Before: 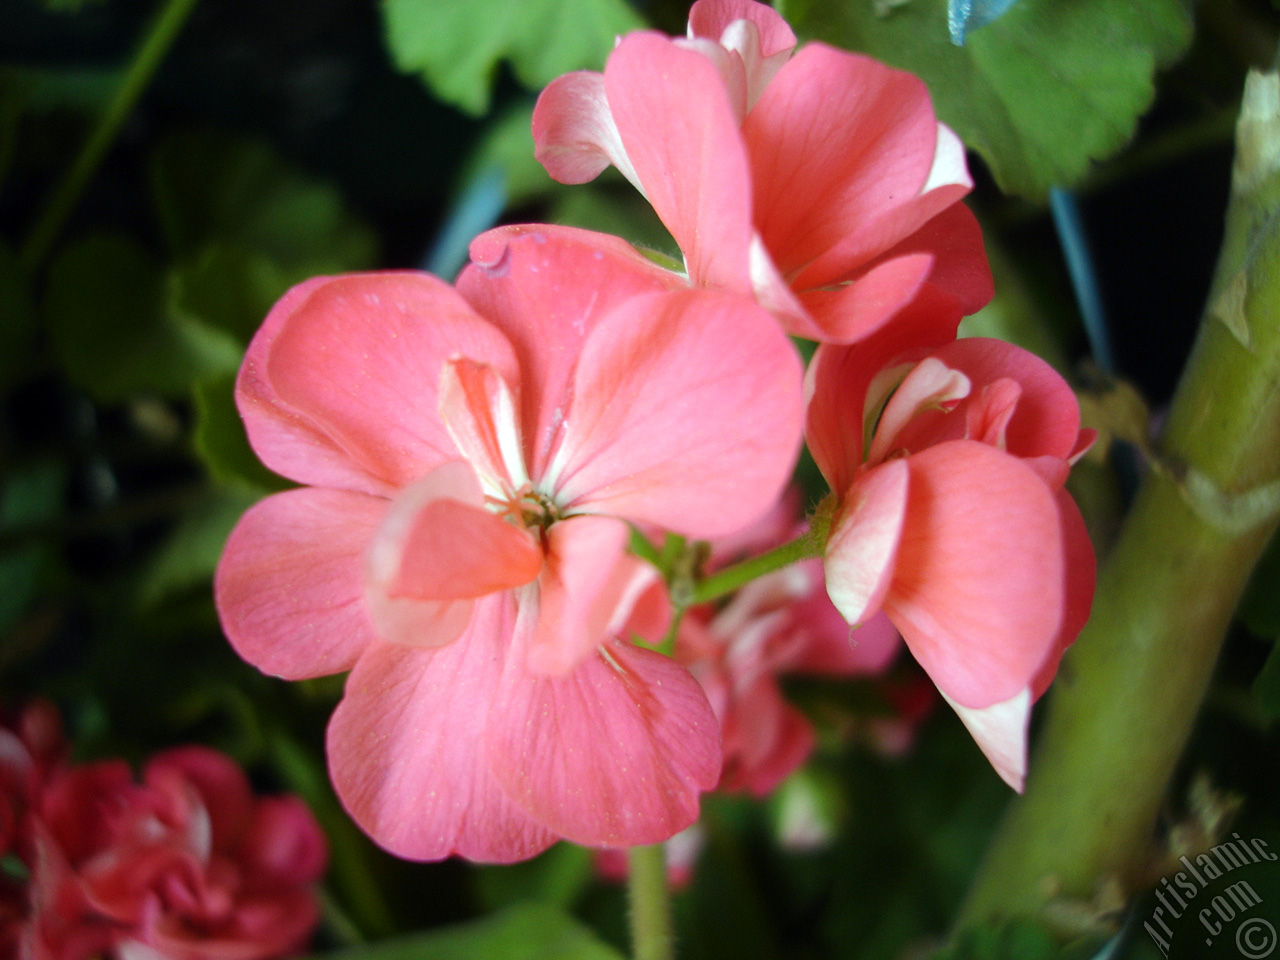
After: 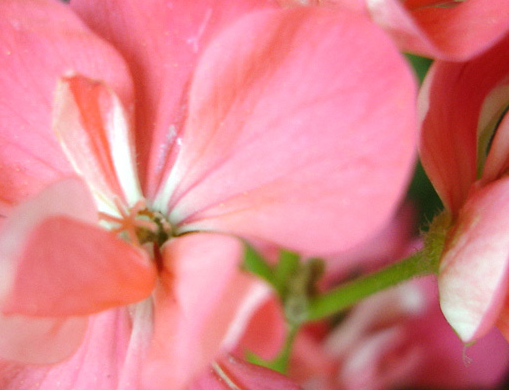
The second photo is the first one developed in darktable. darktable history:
crop: left 30.233%, top 29.52%, right 29.971%, bottom 29.753%
